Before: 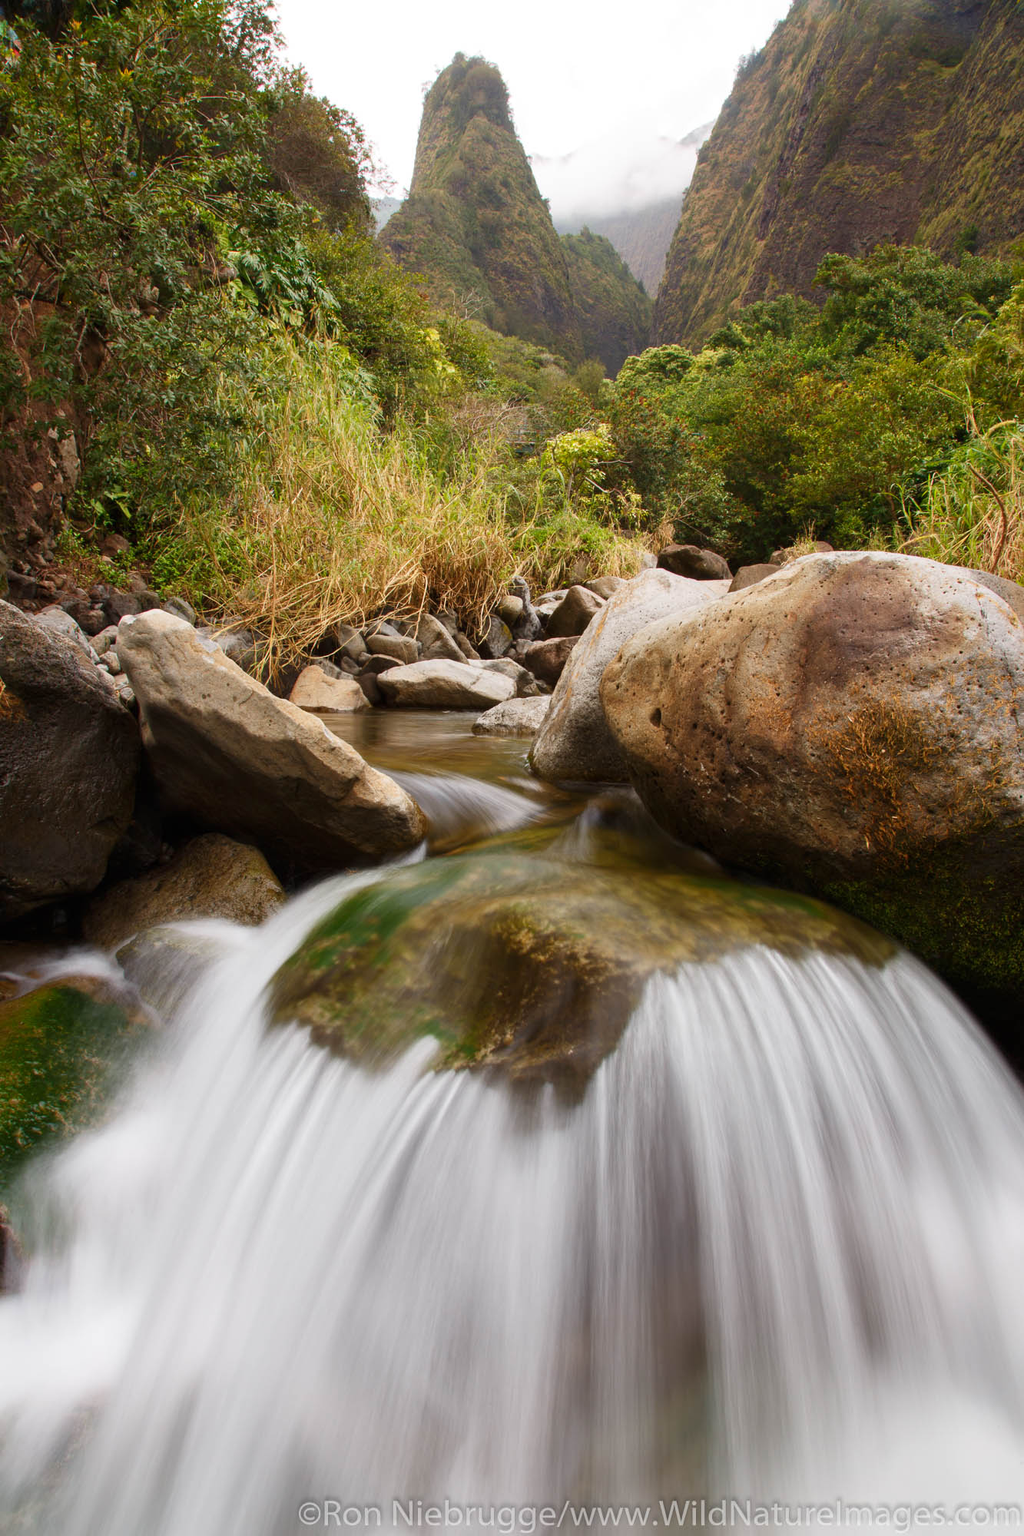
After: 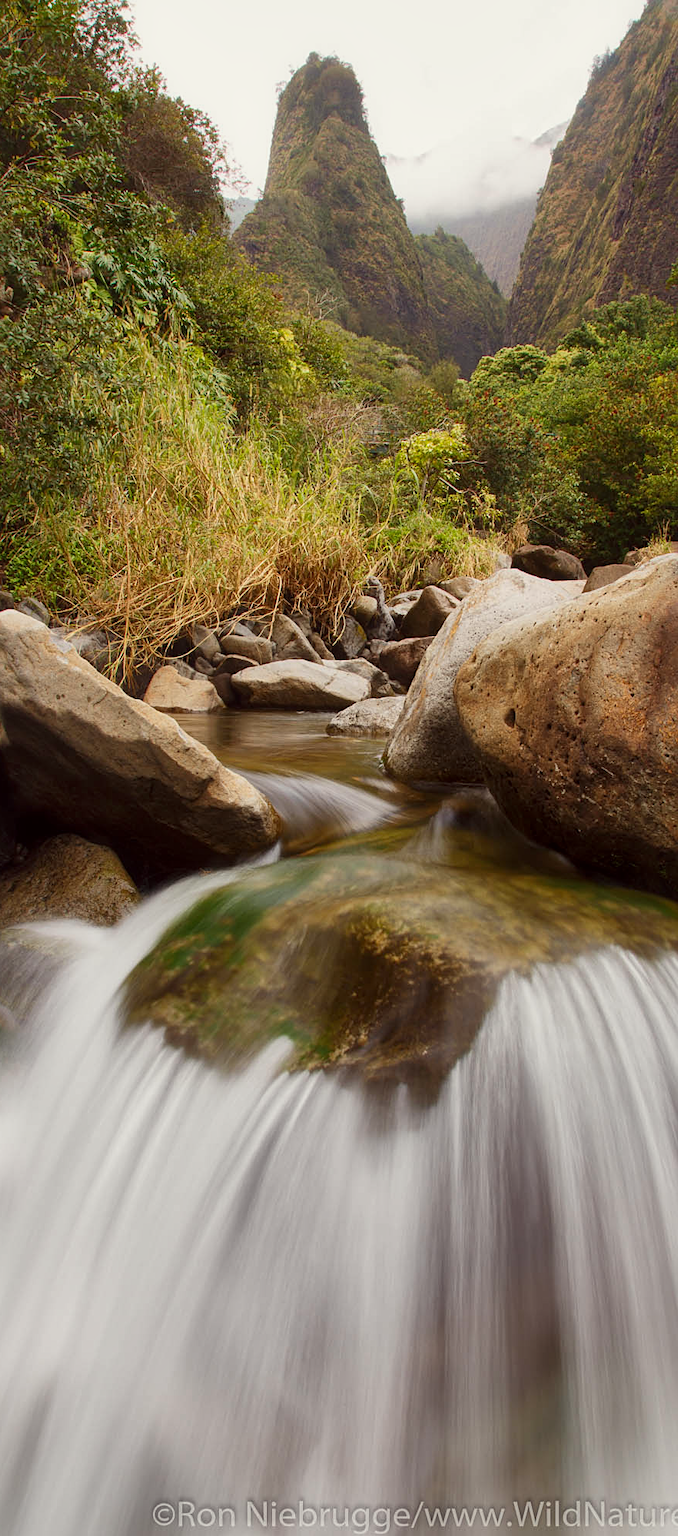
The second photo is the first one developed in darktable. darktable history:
crop and rotate: left 14.325%, right 19.369%
exposure: exposure -0.174 EV, compensate highlight preservation false
contrast equalizer: y [[0.5, 0.488, 0.462, 0.461, 0.491, 0.5], [0.5 ×6], [0.5 ×6], [0 ×6], [0 ×6]]
local contrast: mode bilateral grid, contrast 21, coarseness 50, detail 132%, midtone range 0.2
color correction: highlights a* -0.914, highlights b* 4.59, shadows a* 3.66
sharpen: amount 0.2
shadows and highlights: shadows 37.31, highlights -27.21, soften with gaussian
